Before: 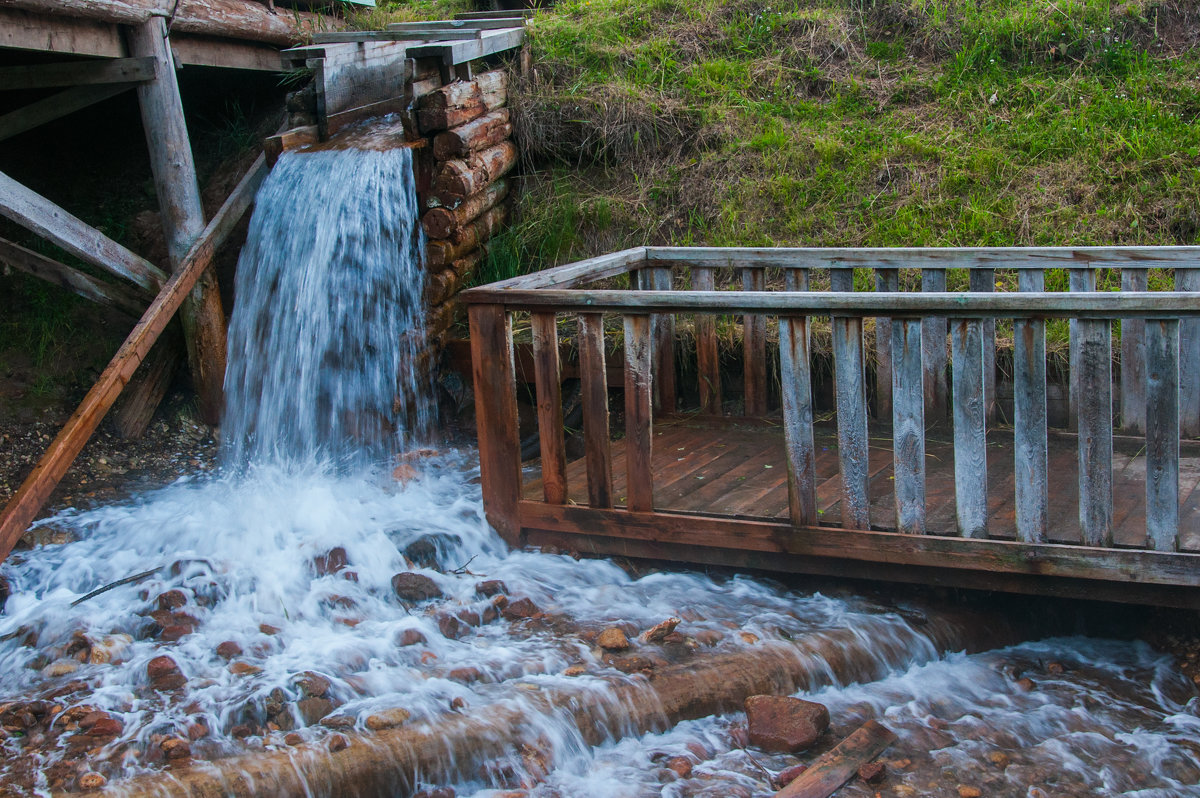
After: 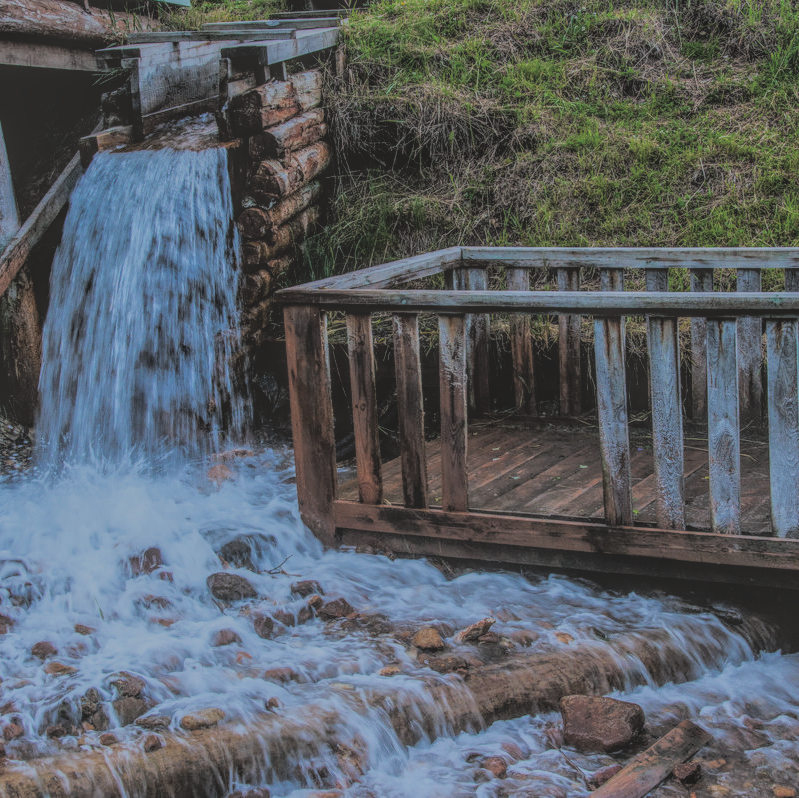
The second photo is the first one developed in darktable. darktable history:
white balance: red 0.974, blue 1.044
local contrast: highlights 20%, shadows 30%, detail 200%, midtone range 0.2
filmic rgb: black relative exposure -6.15 EV, white relative exposure 6.96 EV, hardness 2.23, color science v6 (2022)
contrast brightness saturation: contrast -0.28
bloom: size 16%, threshold 98%, strength 20%
crop: left 15.419%, right 17.914%
split-toning: shadows › hue 36°, shadows › saturation 0.05, highlights › hue 10.8°, highlights › saturation 0.15, compress 40%
